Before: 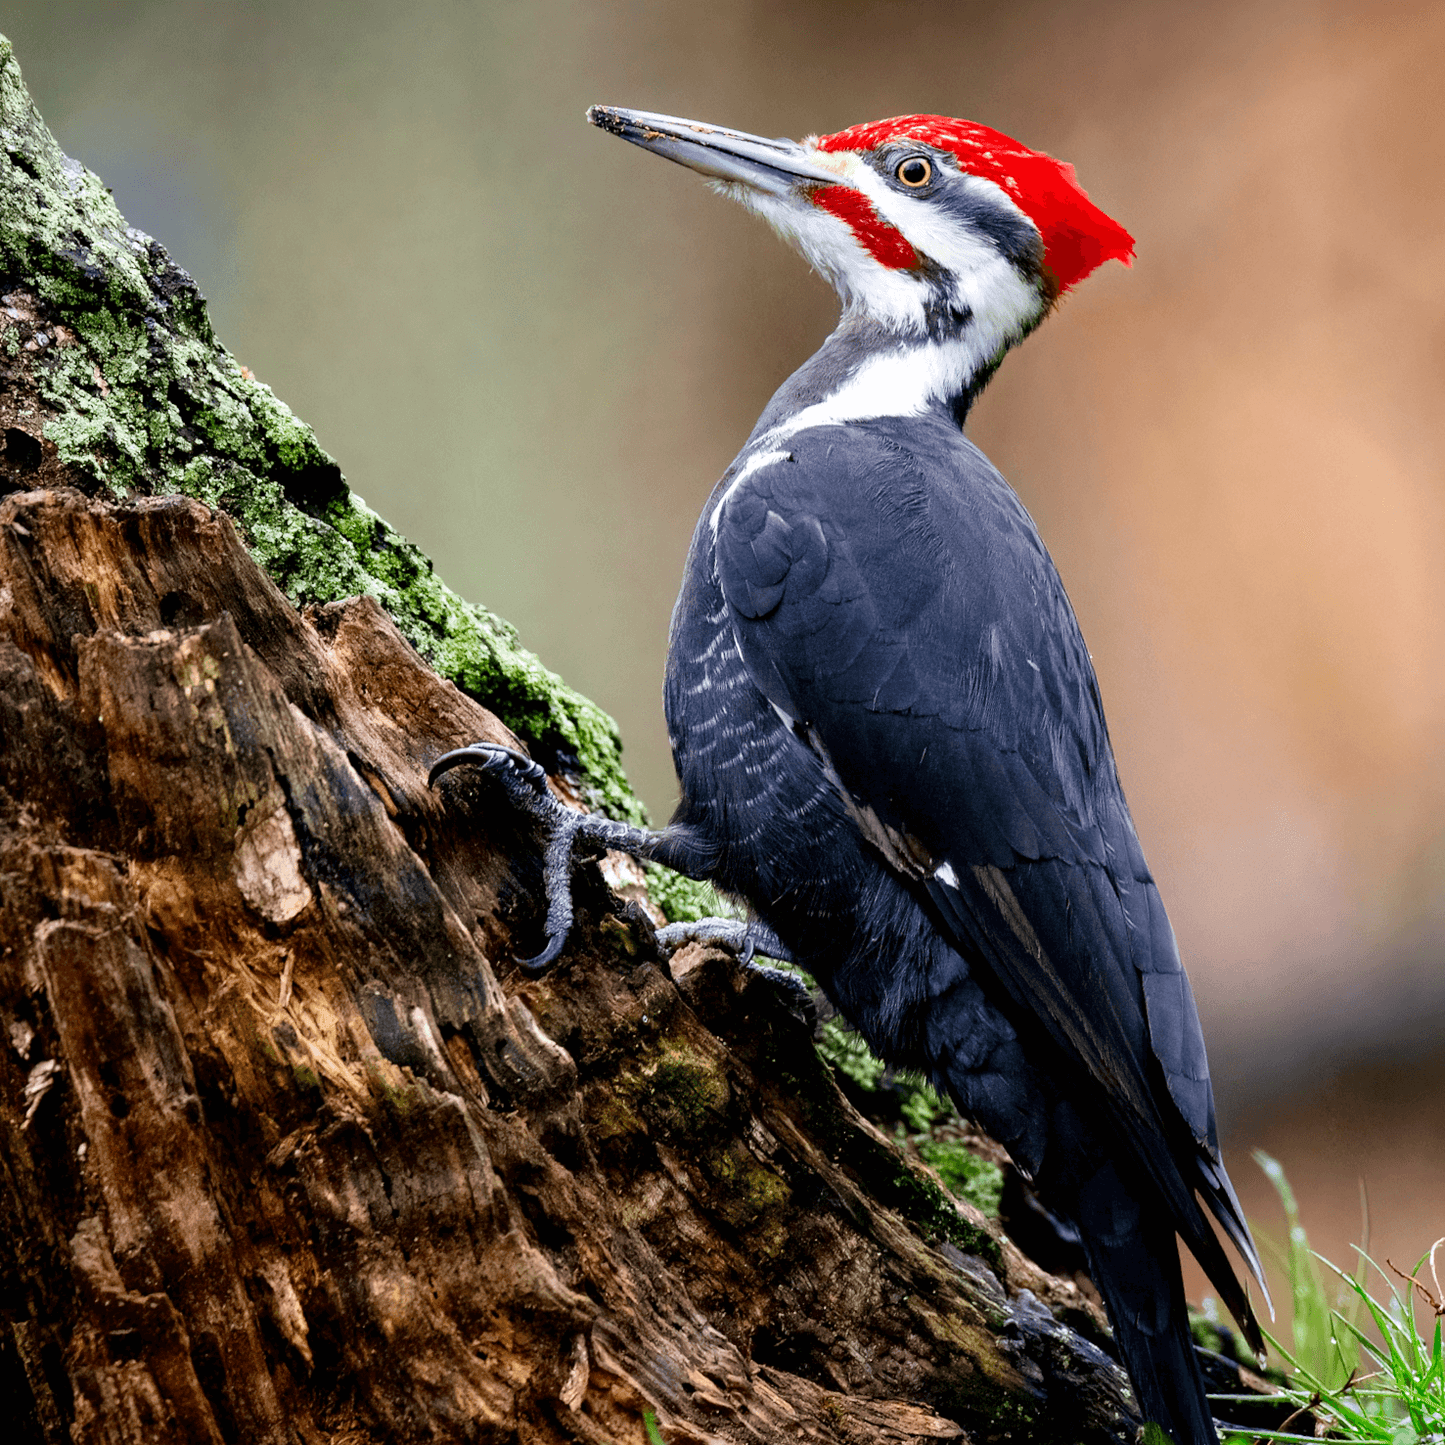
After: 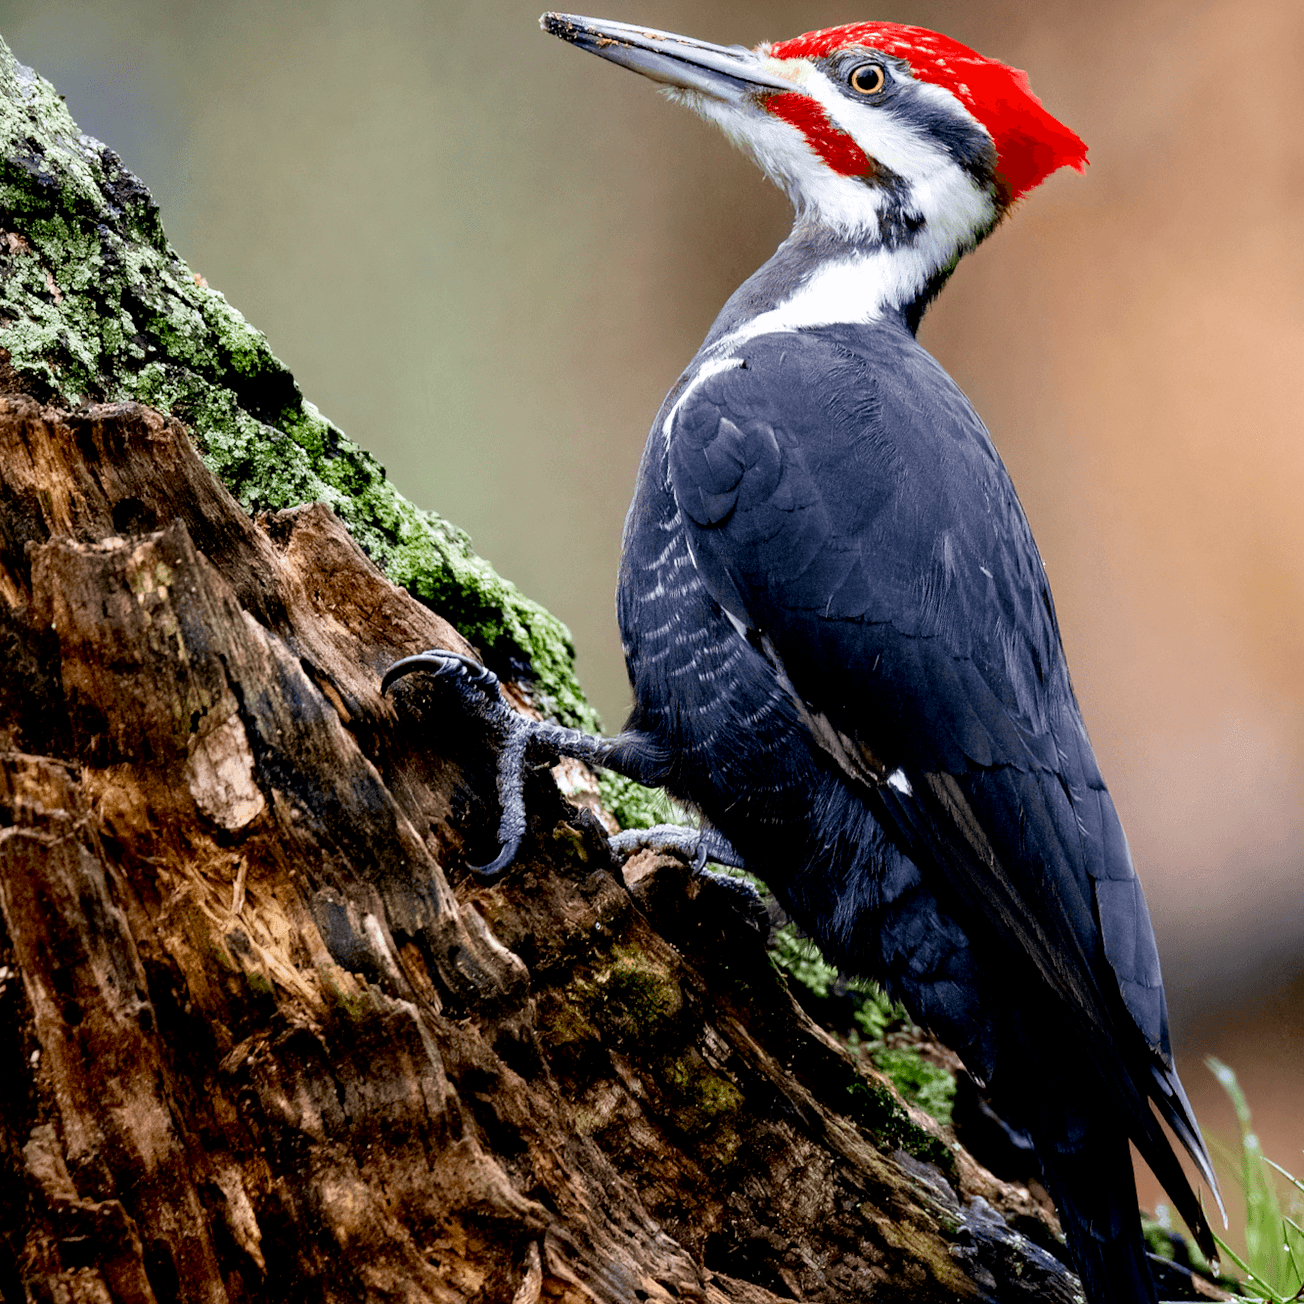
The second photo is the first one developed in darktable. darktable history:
exposure: black level correction 0.007, compensate highlight preservation false
color zones: curves: ch0 [(0.25, 0.5) (0.428, 0.473) (0.75, 0.5)]; ch1 [(0.243, 0.479) (0.398, 0.452) (0.75, 0.5)]
crop: left 3.305%, top 6.436%, right 6.389%, bottom 3.258%
